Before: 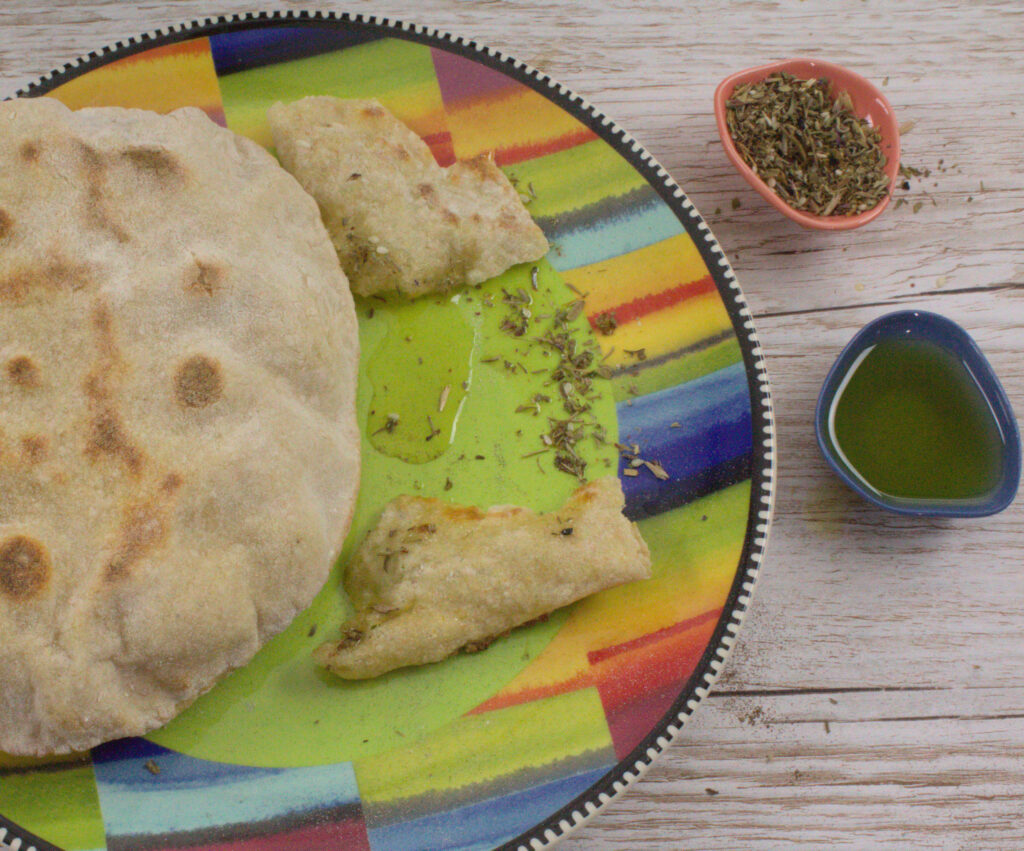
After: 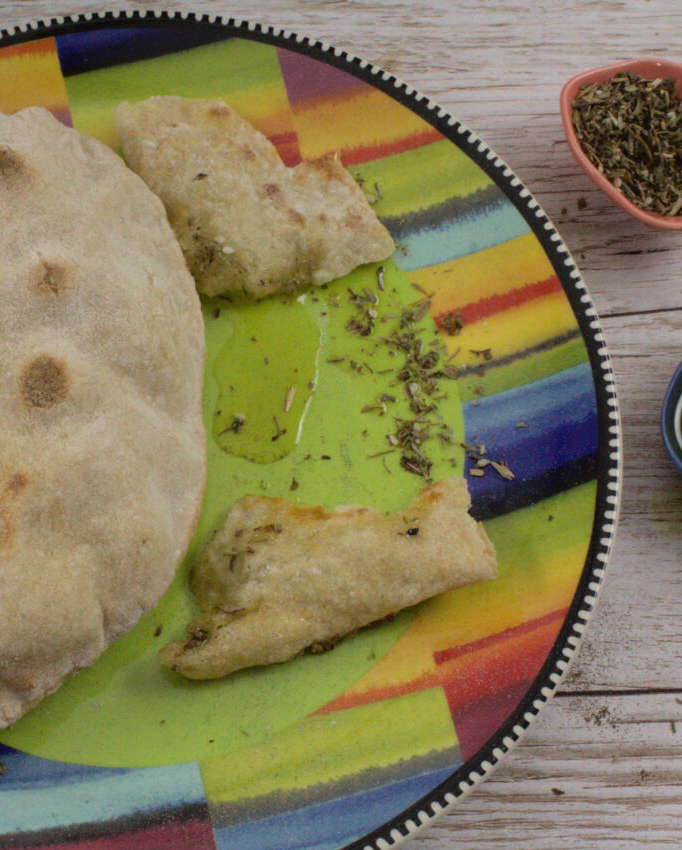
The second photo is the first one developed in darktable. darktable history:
crop and rotate: left 15.055%, right 18.278%
tone curve: curves: ch0 [(0, 0) (0.224, 0.12) (0.375, 0.296) (0.528, 0.472) (0.681, 0.634) (0.8, 0.766) (0.873, 0.877) (1, 1)], preserve colors basic power
